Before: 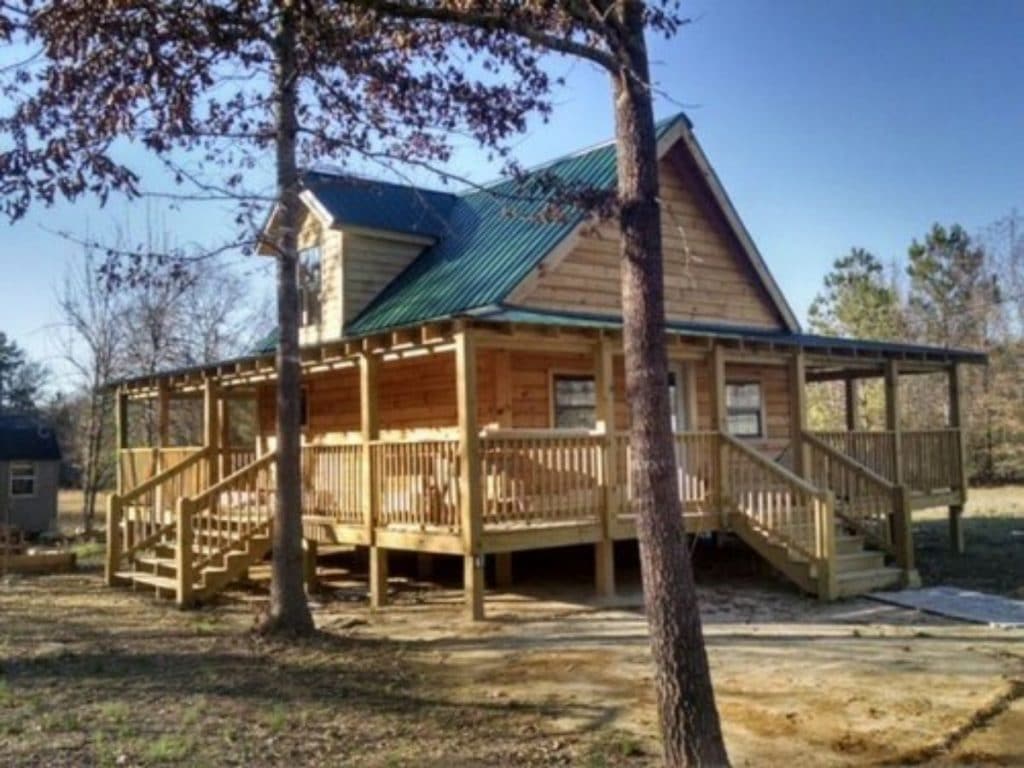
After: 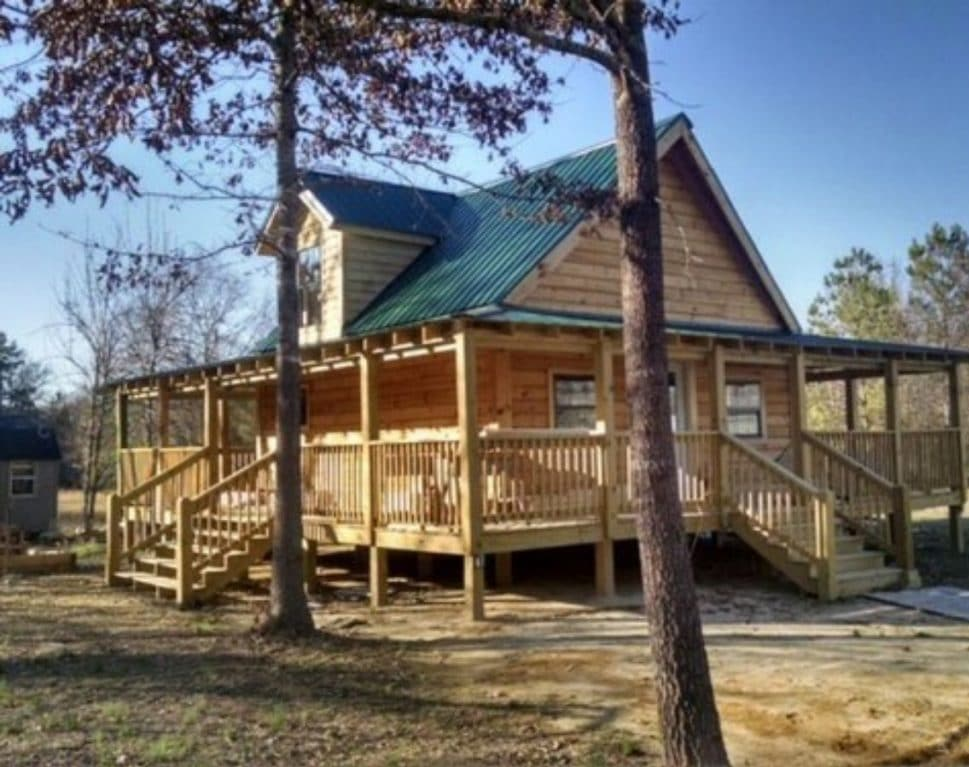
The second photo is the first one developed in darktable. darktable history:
crop and rotate: left 0%, right 5.326%
